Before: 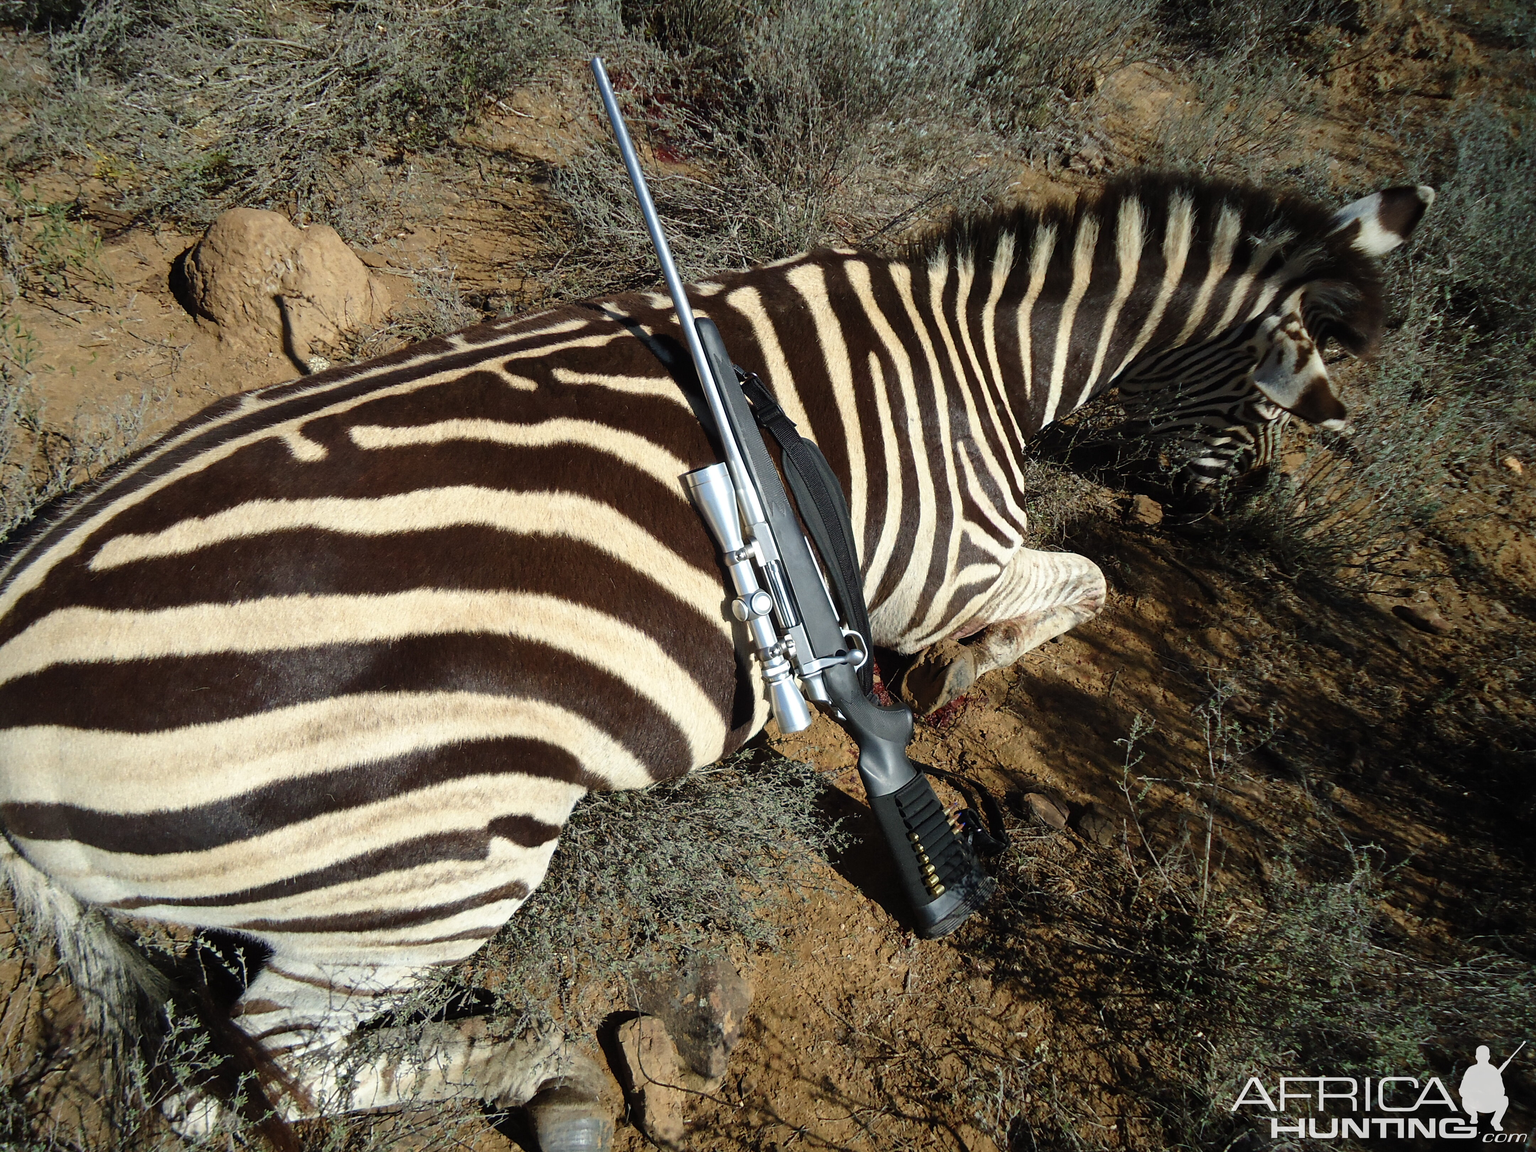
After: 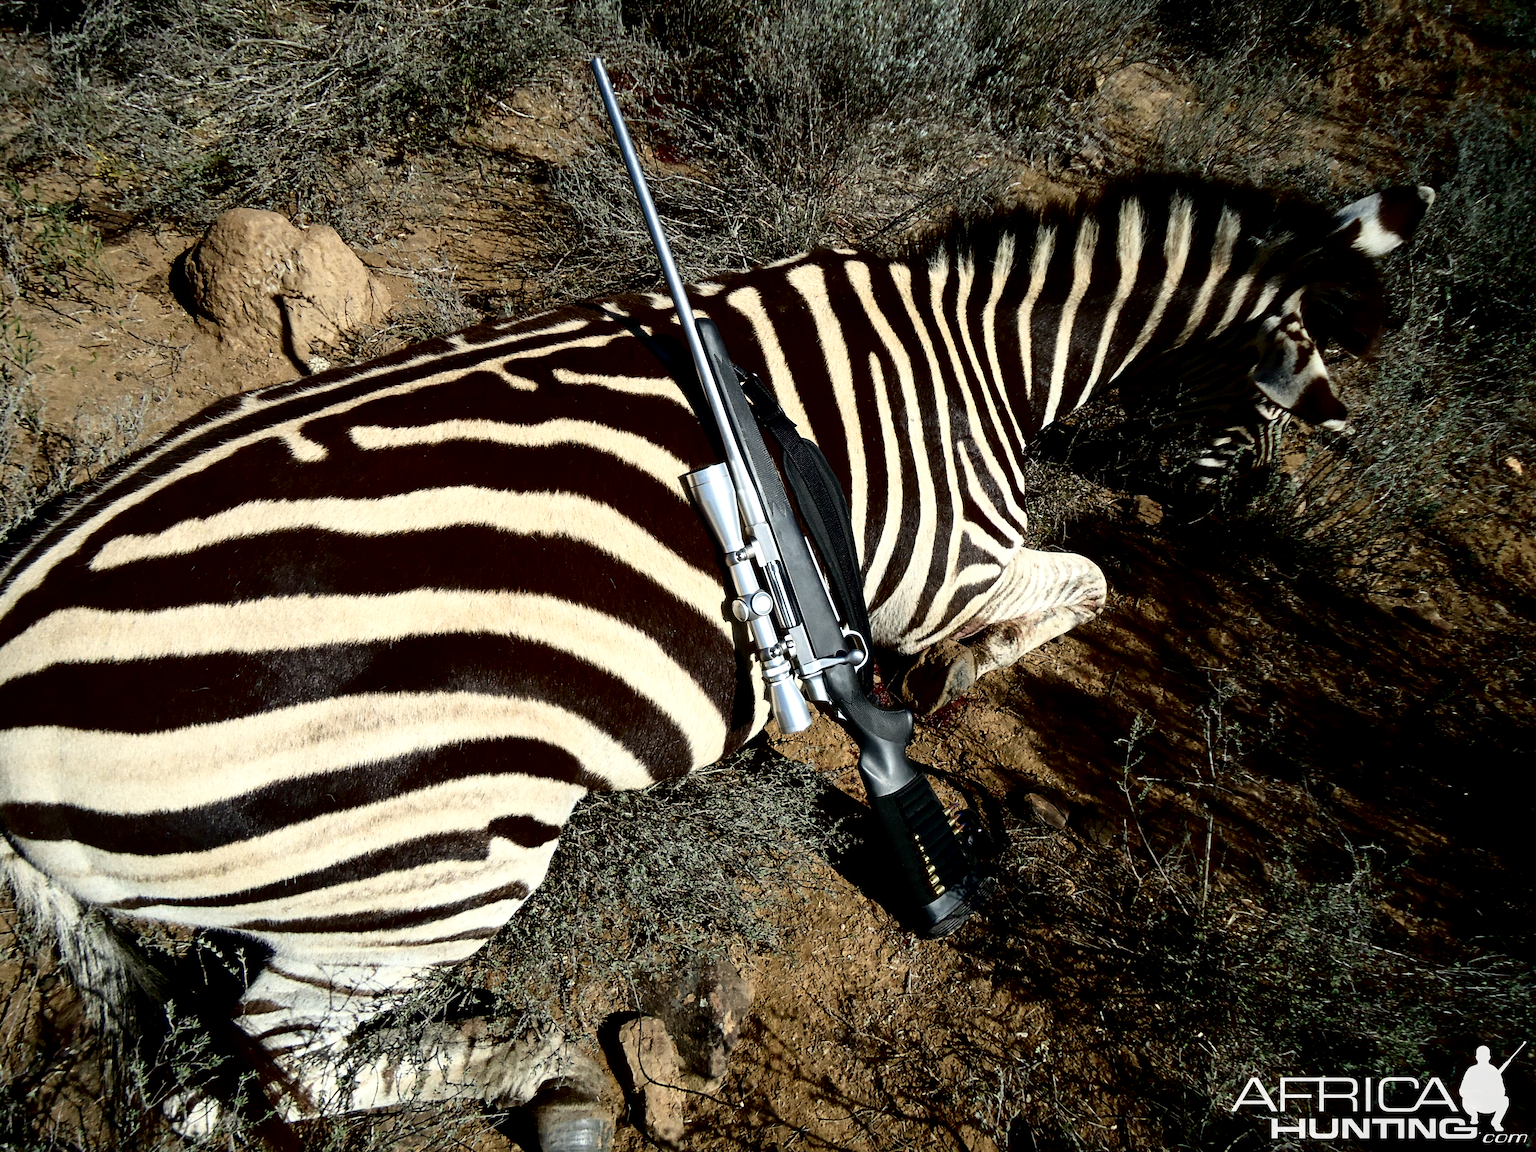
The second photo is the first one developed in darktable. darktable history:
tone curve: curves: ch0 [(0, 0) (0.078, 0) (0.241, 0.056) (0.59, 0.574) (0.802, 0.868) (1, 1)], color space Lab, independent channels, preserve colors none
local contrast: highlights 107%, shadows 98%, detail 120%, midtone range 0.2
